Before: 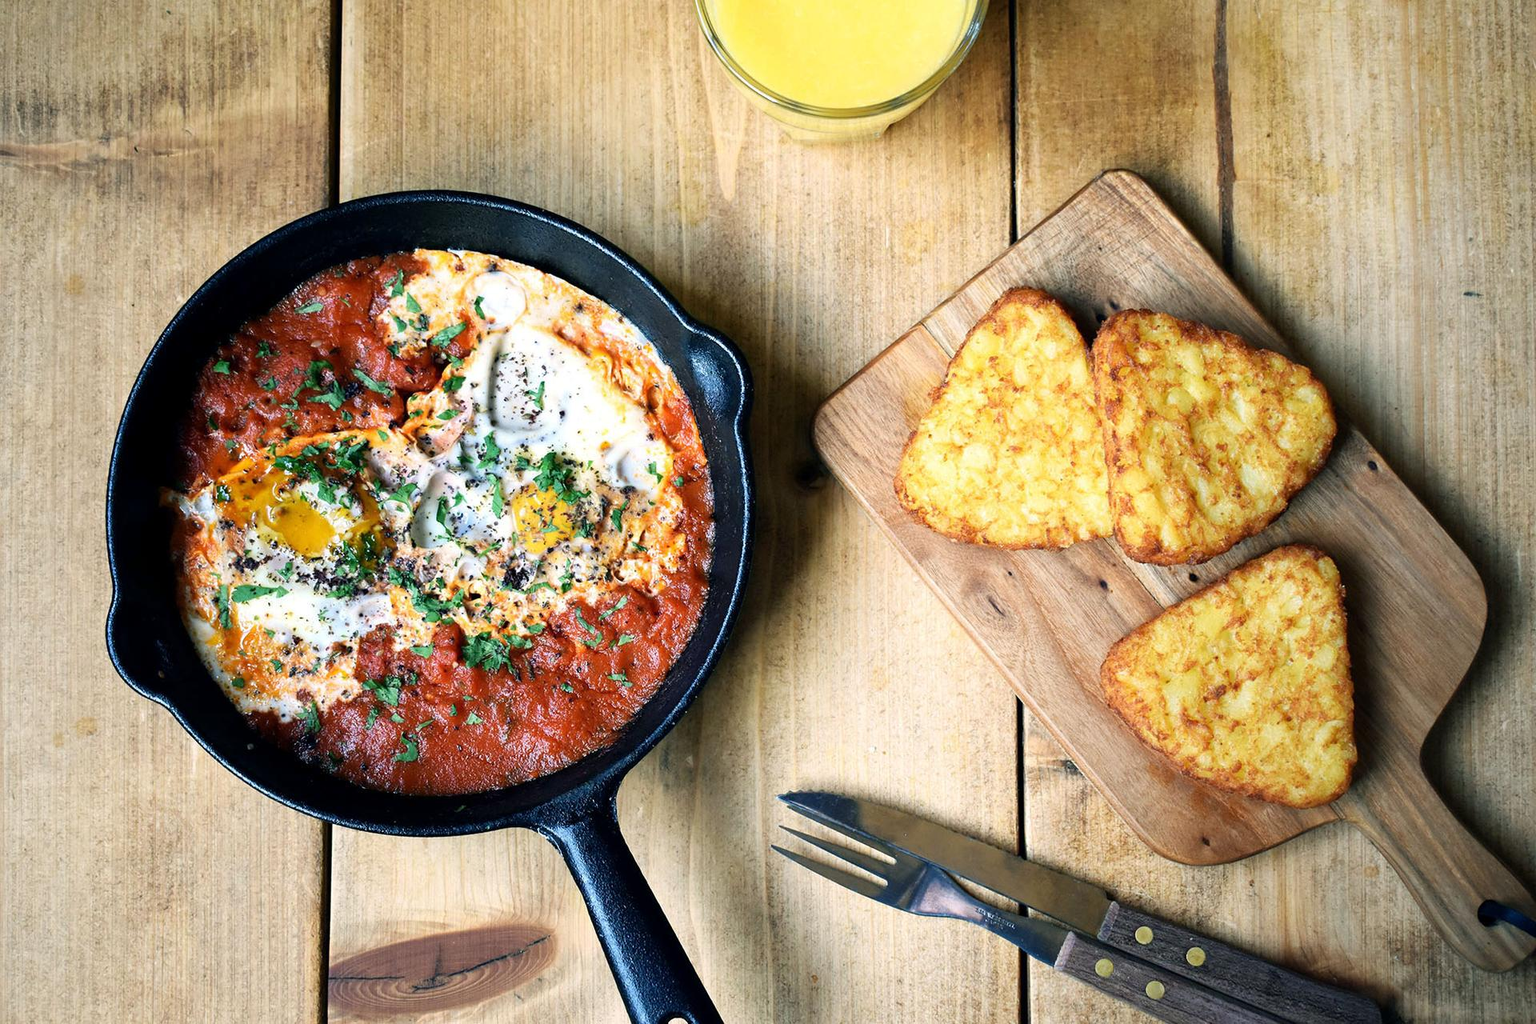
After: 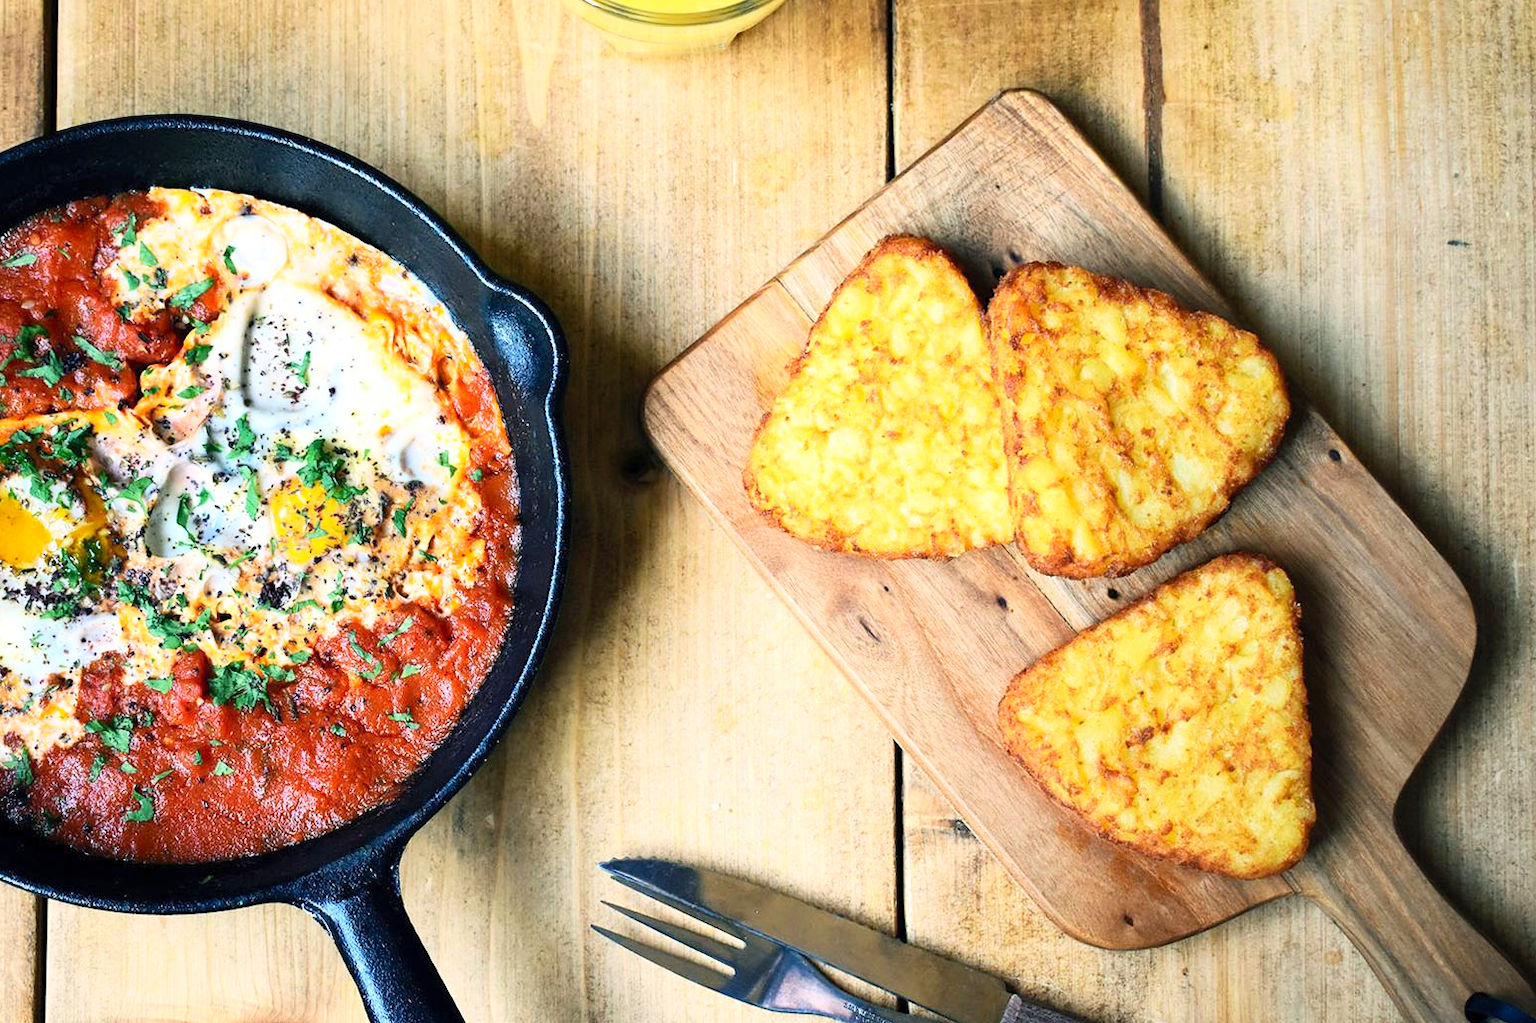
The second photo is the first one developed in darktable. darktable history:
crop: left 19.159%, top 9.58%, bottom 9.58%
contrast brightness saturation: contrast 0.2, brightness 0.16, saturation 0.22
